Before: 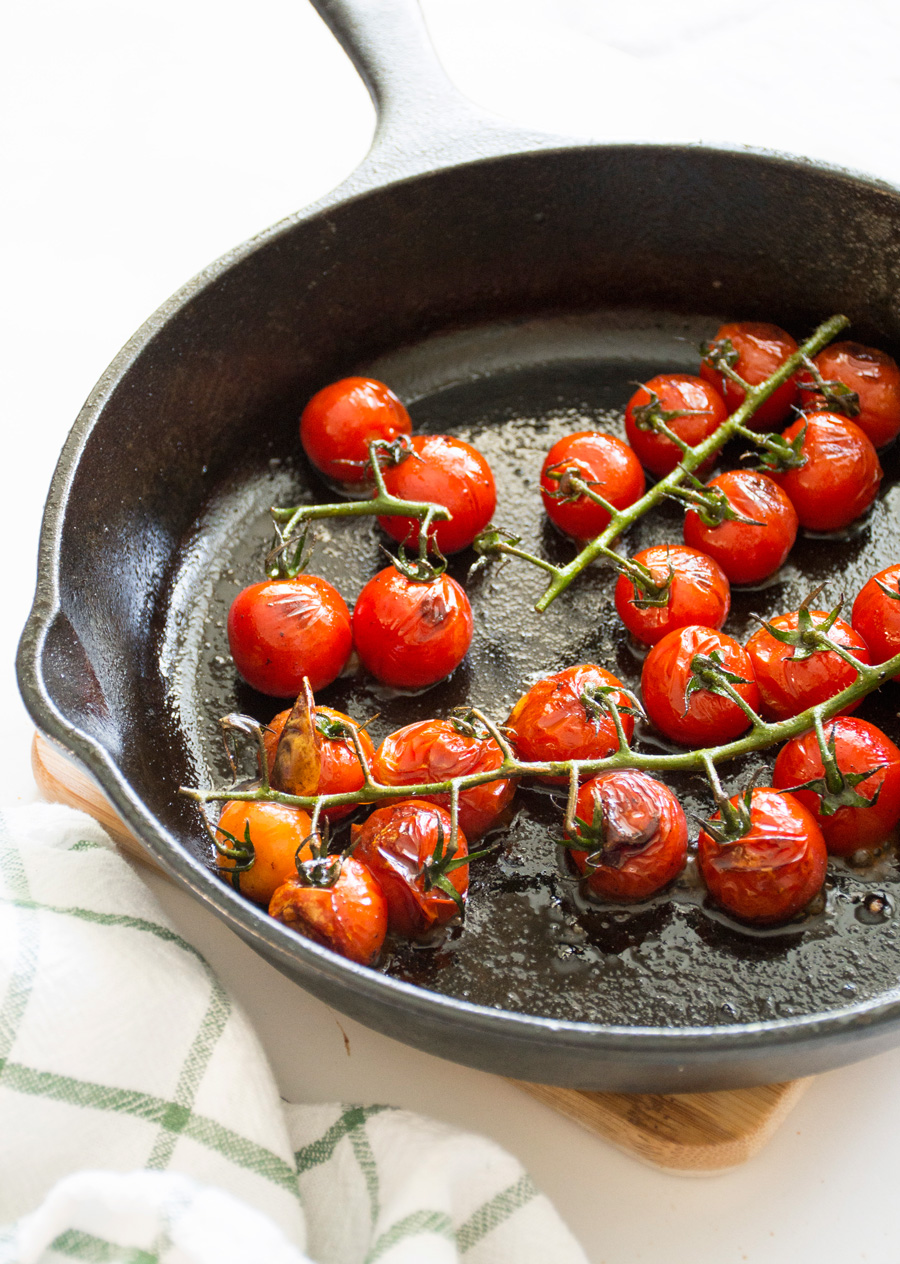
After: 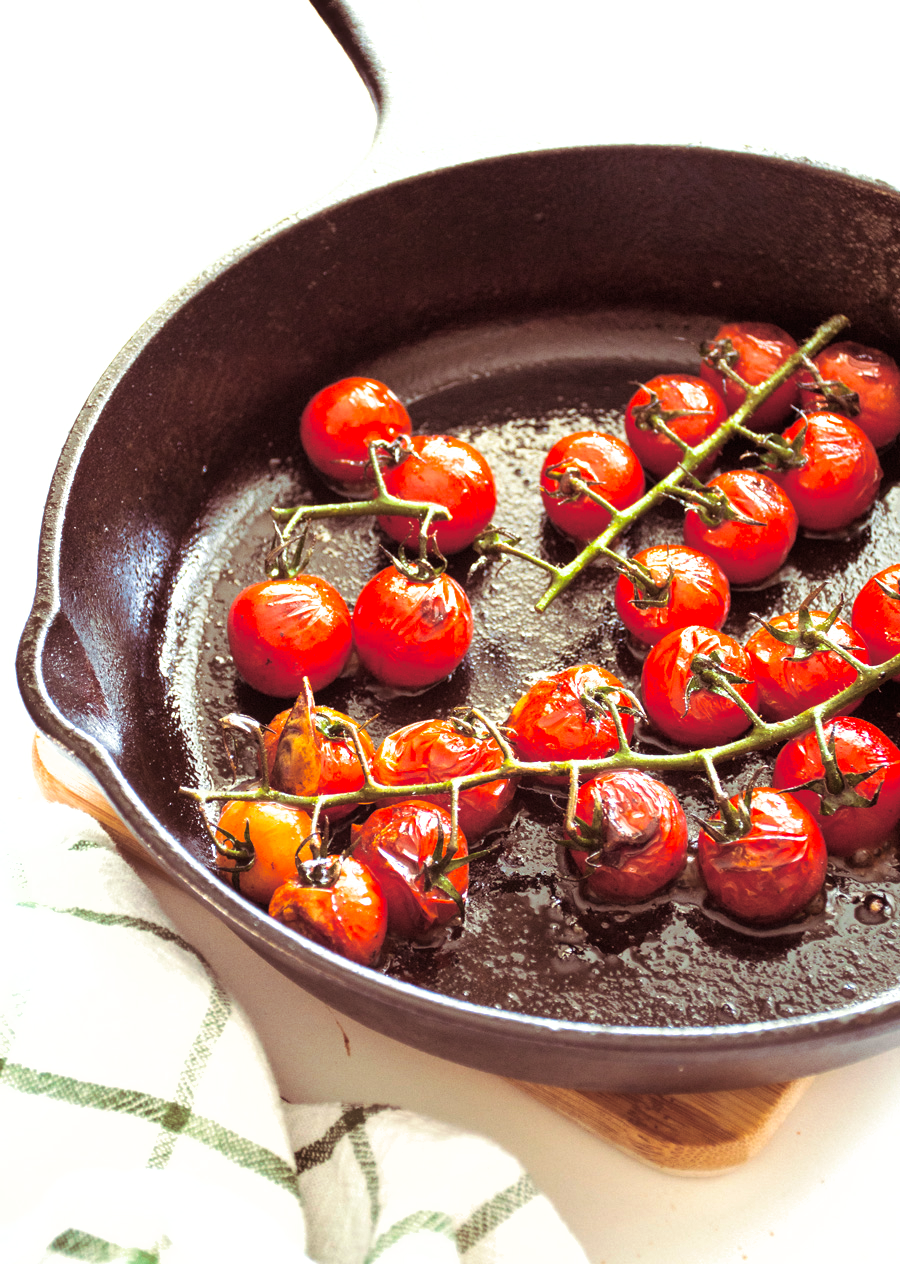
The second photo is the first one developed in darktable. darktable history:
contrast brightness saturation: saturation 0.18
split-toning: shadows › hue 360°
white balance: emerald 1
exposure: black level correction 0, exposure 0.5 EV, compensate exposure bias true, compensate highlight preservation false
shadows and highlights: low approximation 0.01, soften with gaussian
